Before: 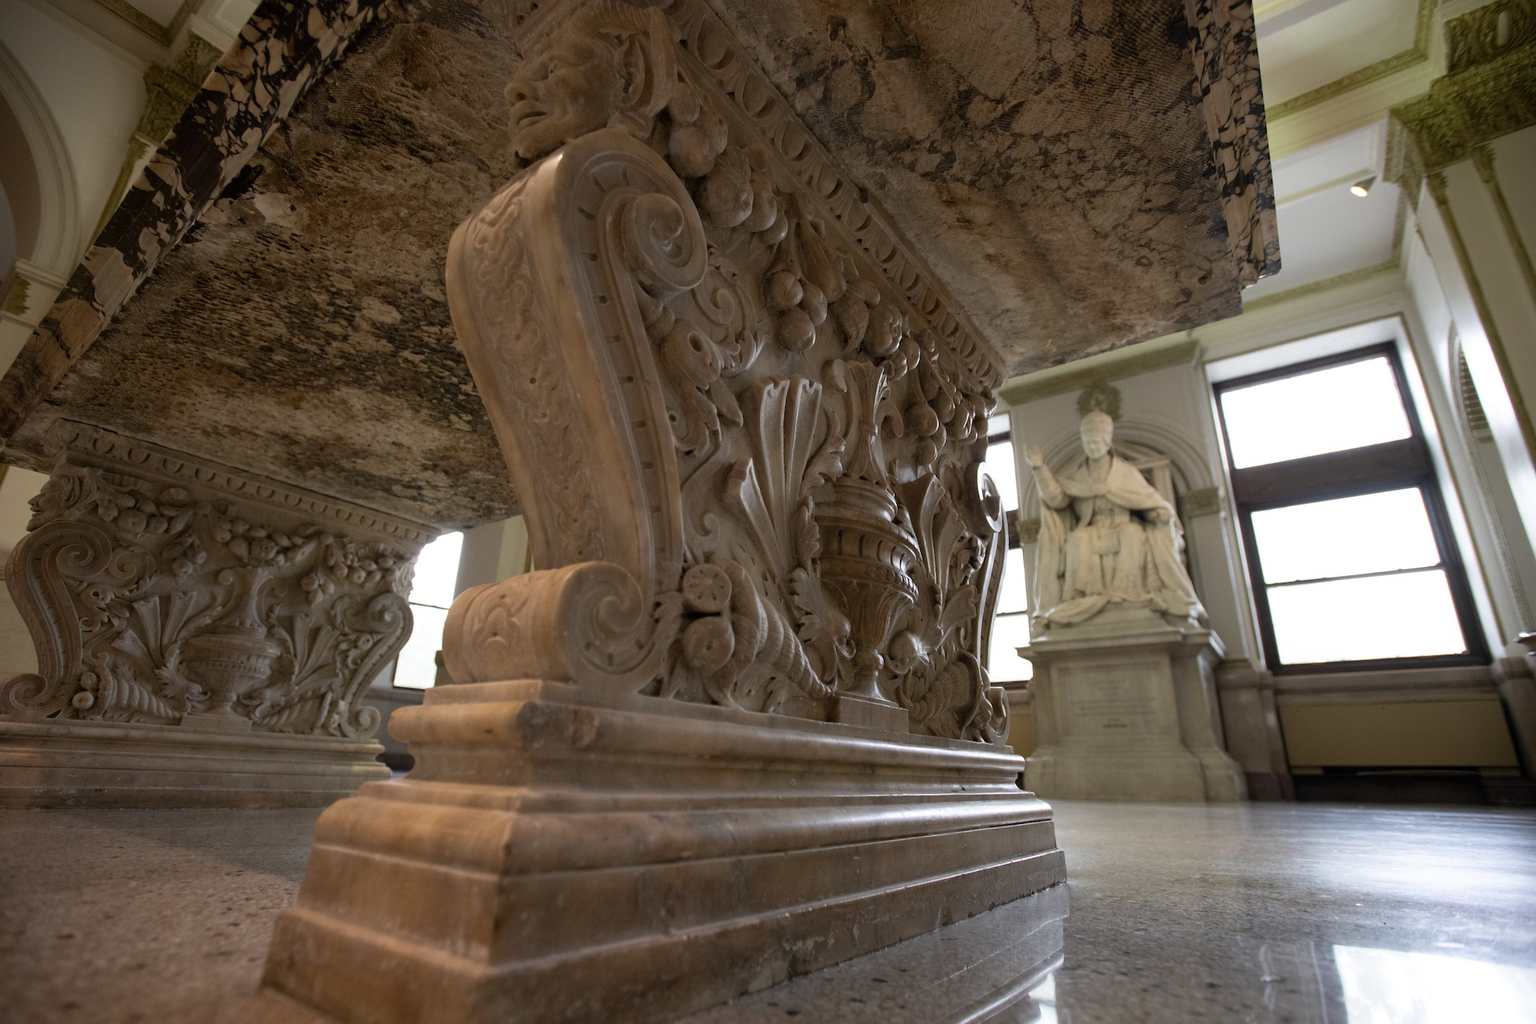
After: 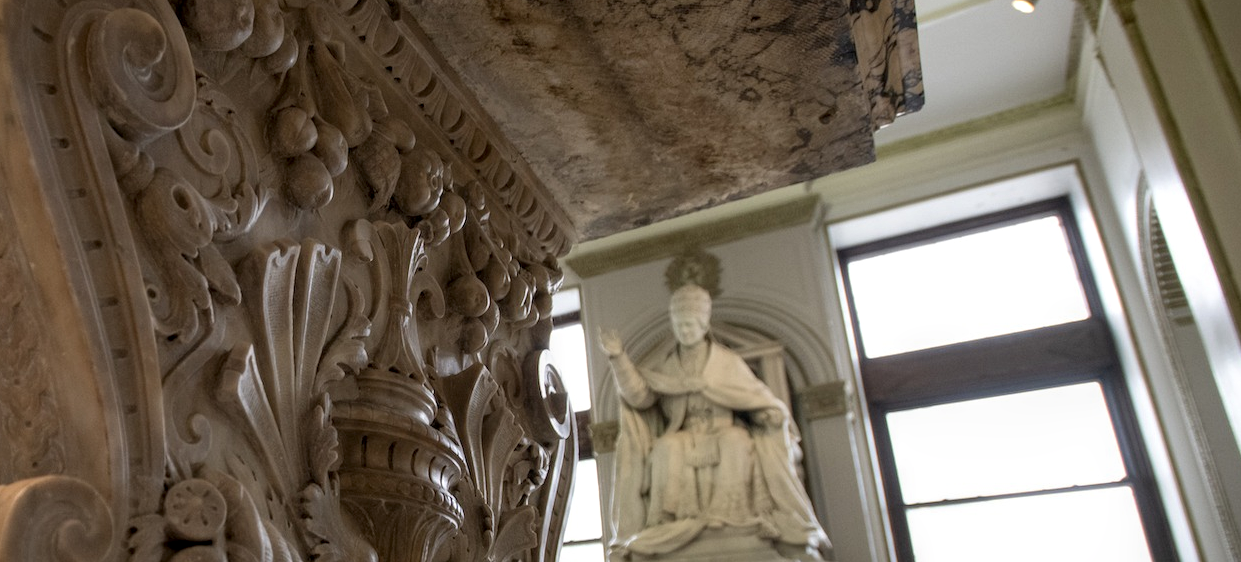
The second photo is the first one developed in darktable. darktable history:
crop: left 36.005%, top 18.293%, right 0.31%, bottom 38.444%
local contrast: on, module defaults
